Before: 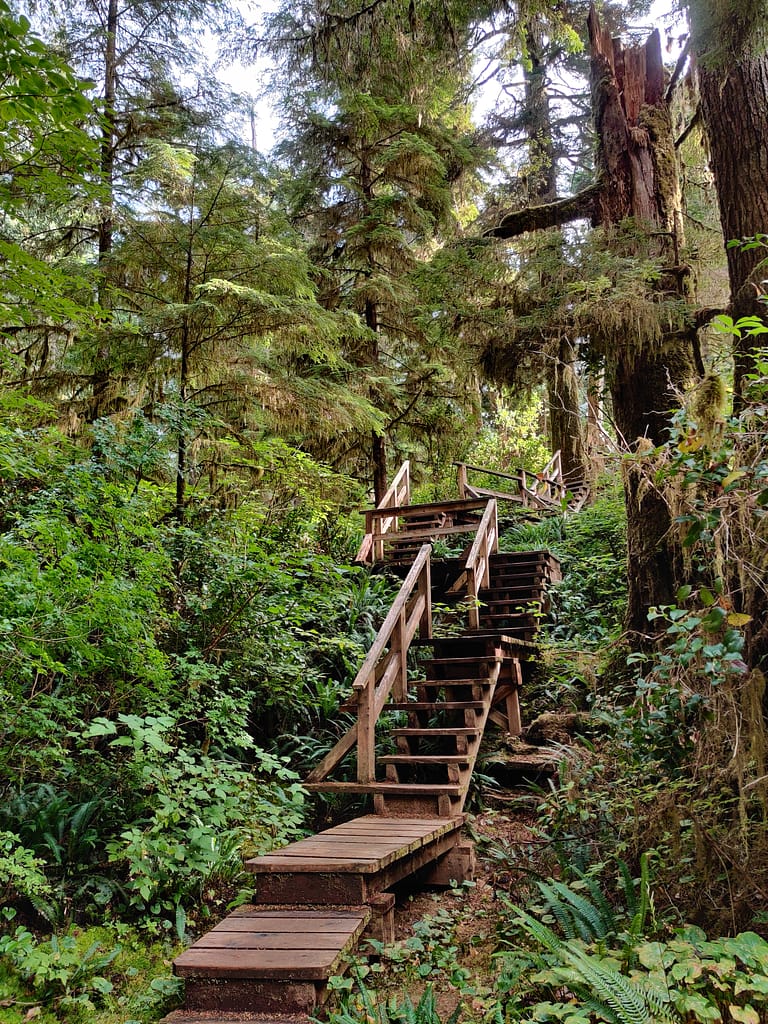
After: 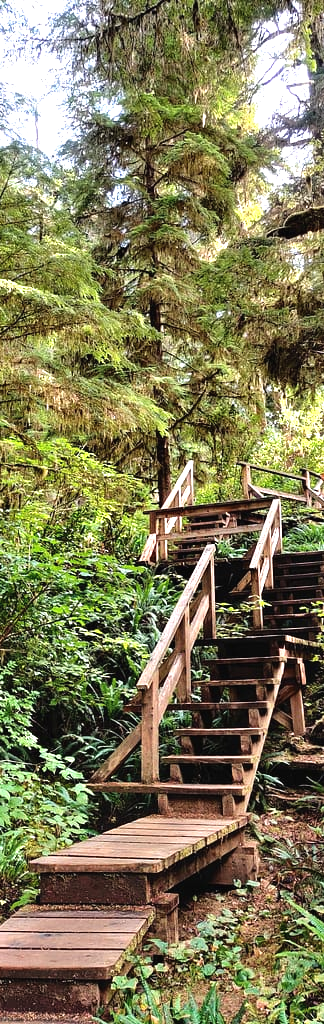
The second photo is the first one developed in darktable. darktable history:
tone equalizer: -8 EV -0.389 EV, -7 EV -0.393 EV, -6 EV -0.343 EV, -5 EV -0.218 EV, -3 EV 0.211 EV, -2 EV 0.32 EV, -1 EV 0.4 EV, +0 EV 0.389 EV
crop: left 28.189%, right 29.501%
exposure: black level correction -0.002, exposure 0.542 EV, compensate highlight preservation false
